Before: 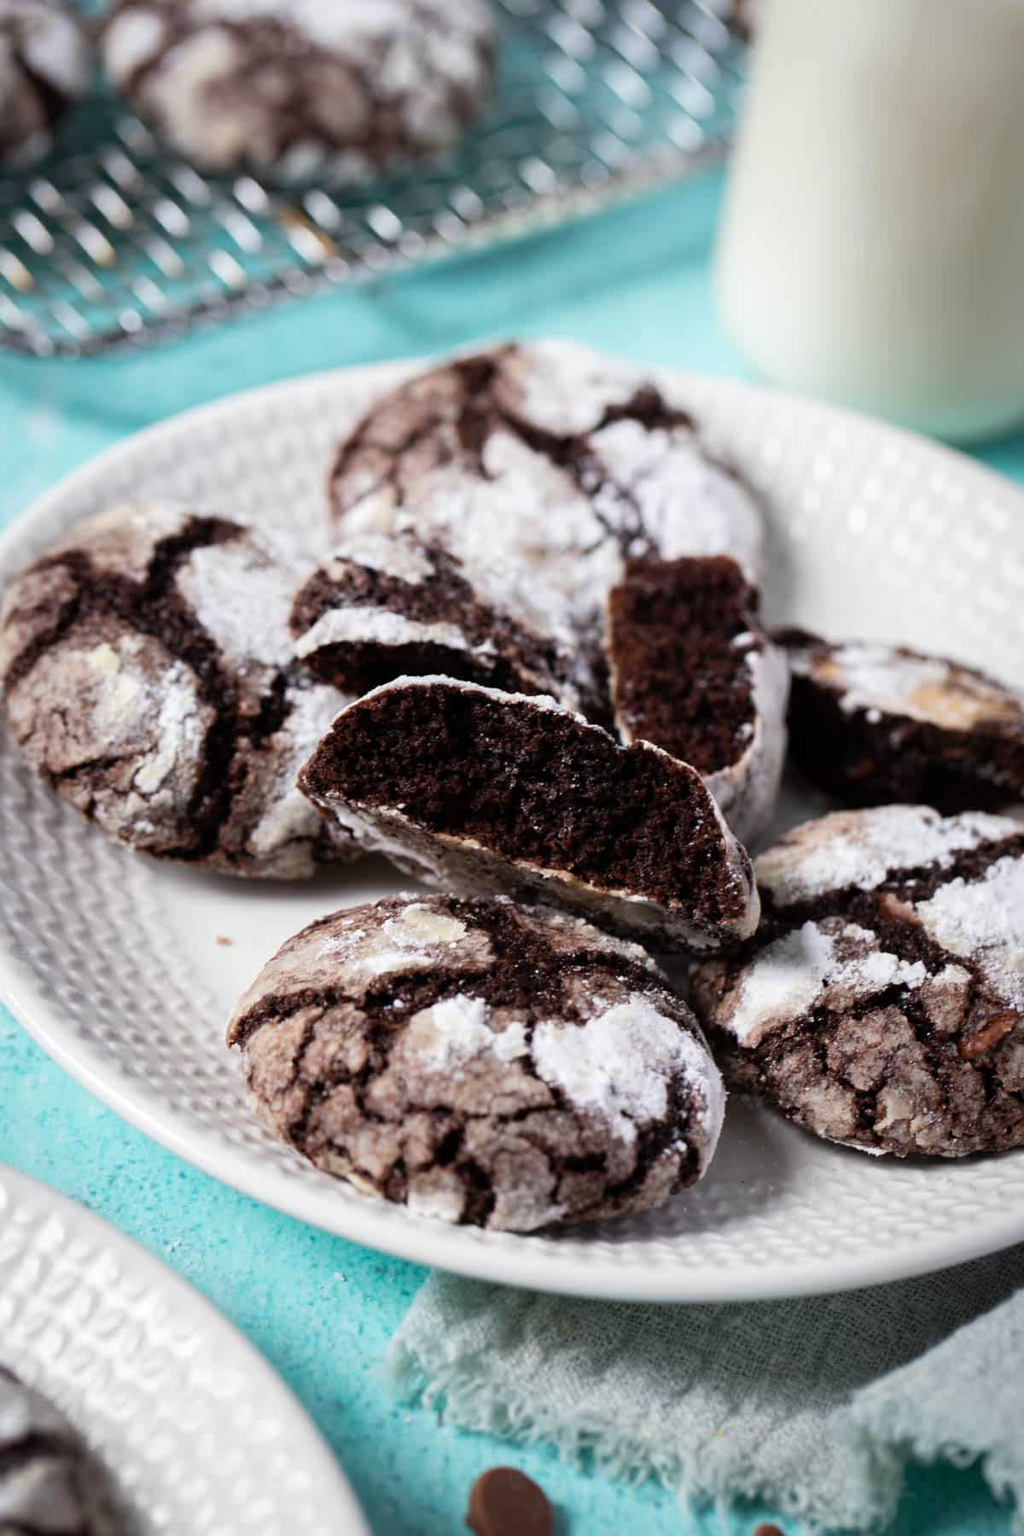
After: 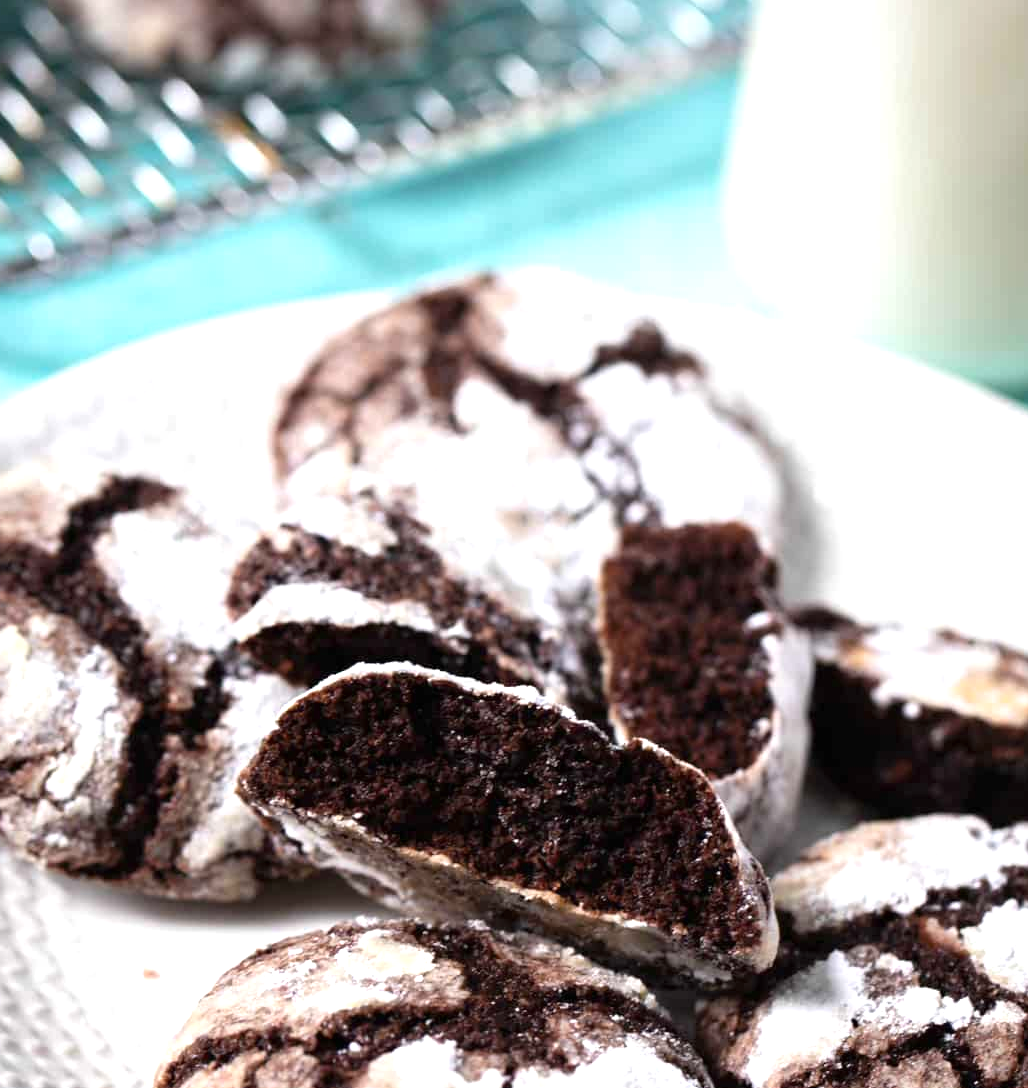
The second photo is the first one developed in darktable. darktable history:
exposure: black level correction 0, exposure 0.7 EV, compensate exposure bias true, compensate highlight preservation false
crop and rotate: left 9.345%, top 7.22%, right 4.982%, bottom 32.331%
